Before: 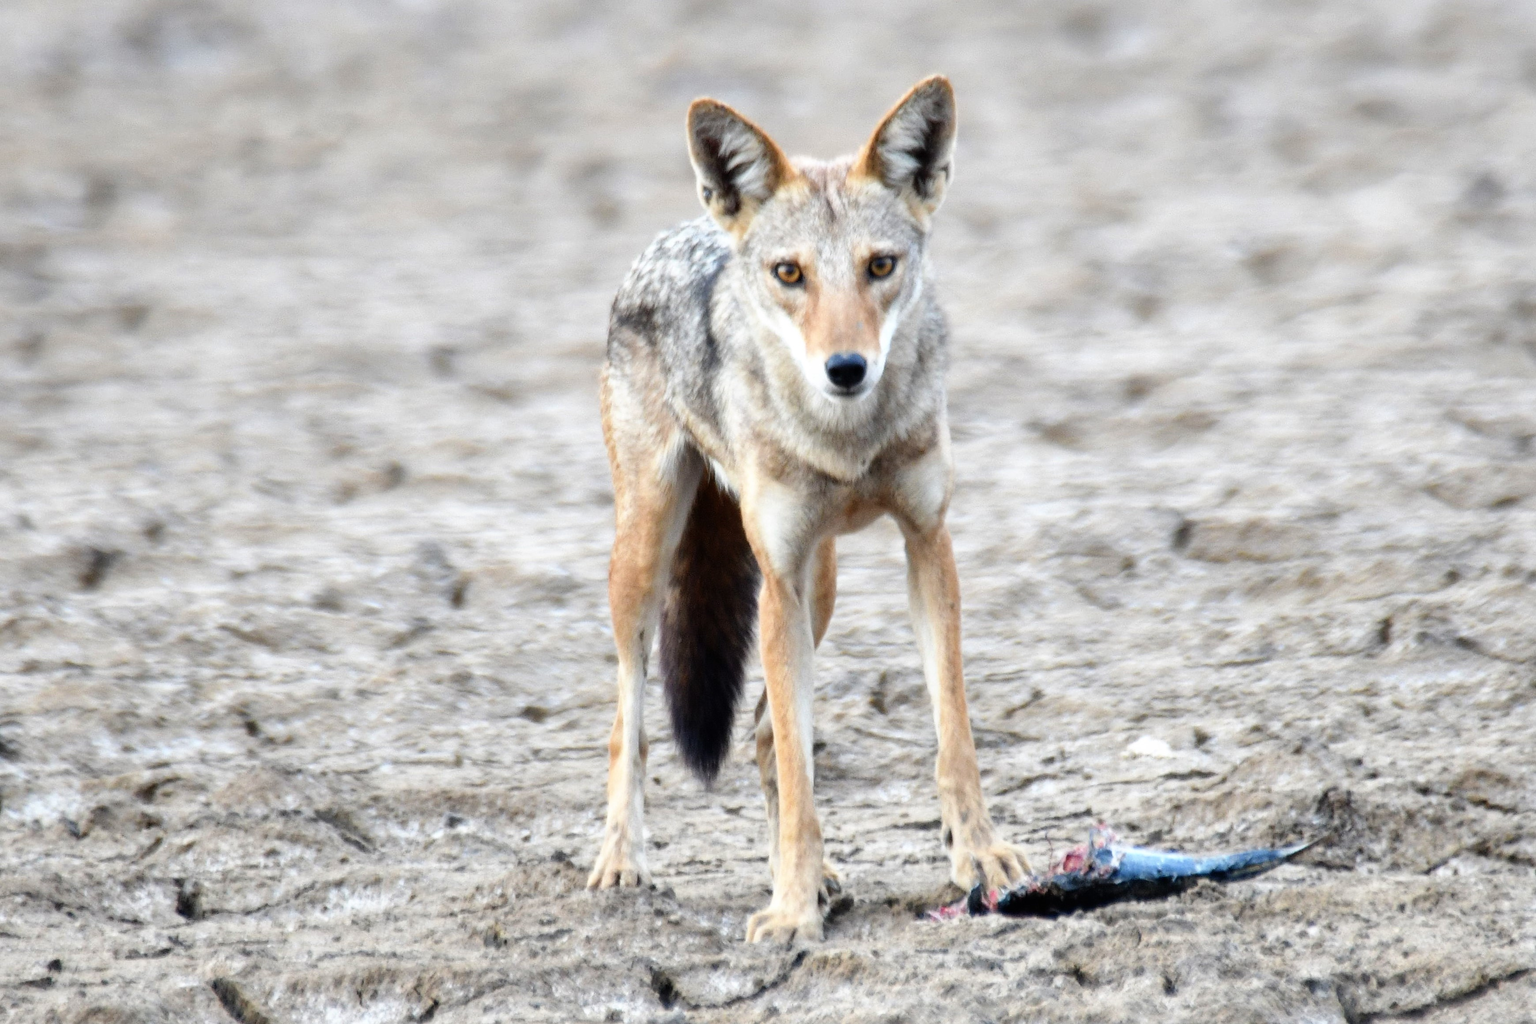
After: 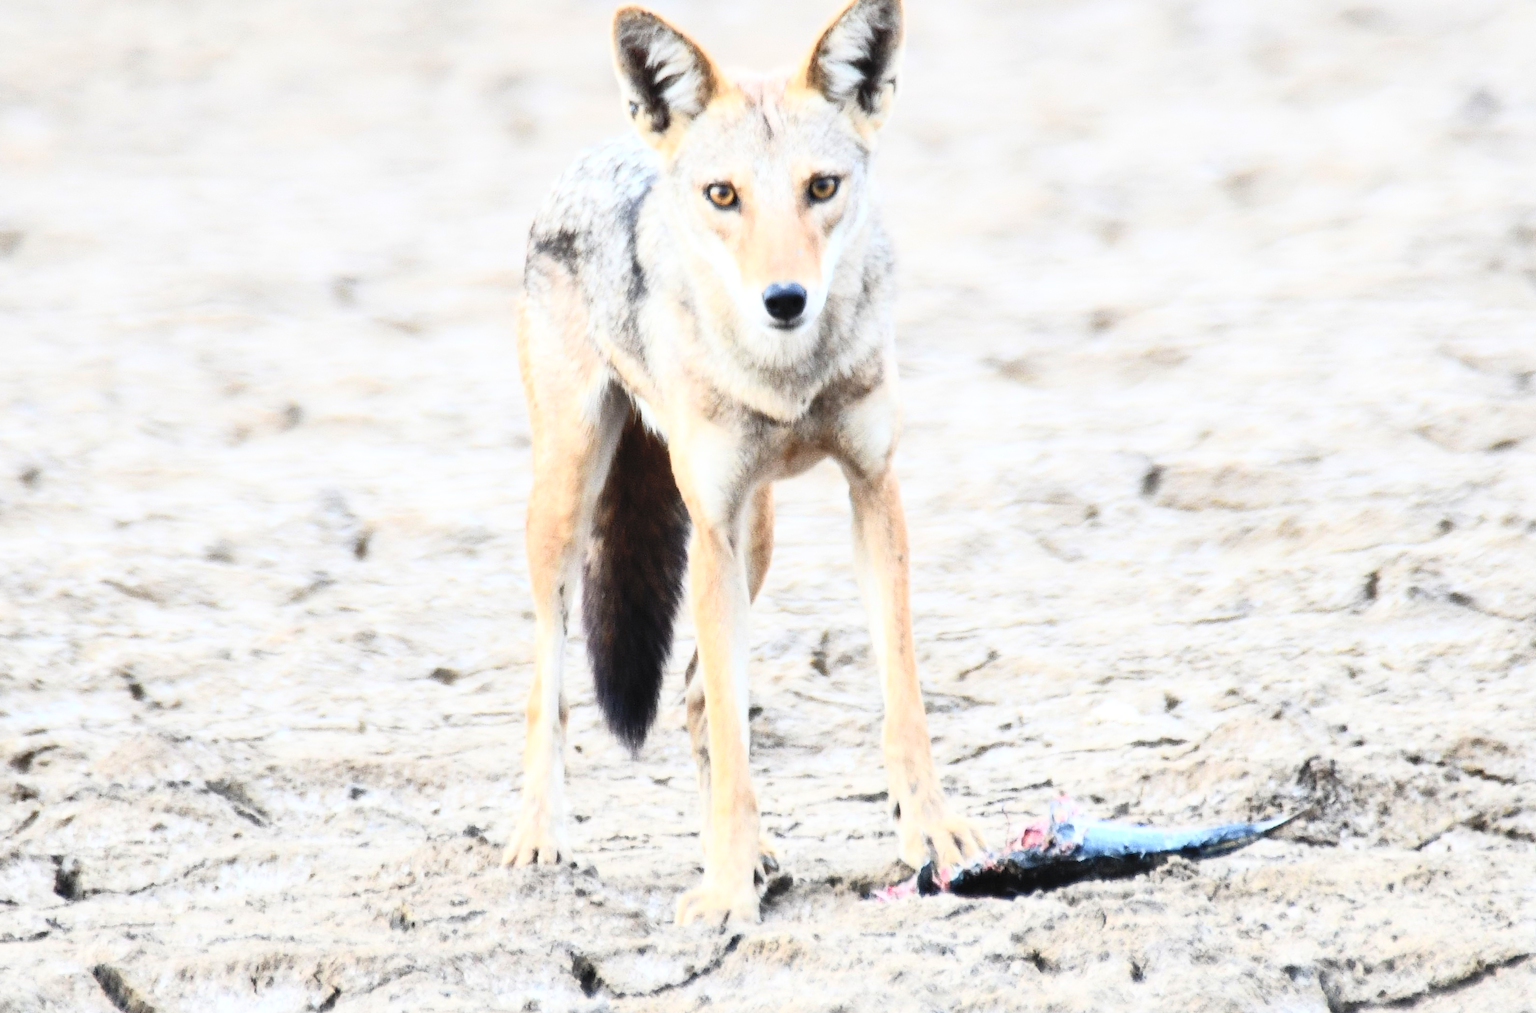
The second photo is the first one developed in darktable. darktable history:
crop and rotate: left 8.262%, top 9.226%
contrast brightness saturation: contrast 0.39, brightness 0.53
